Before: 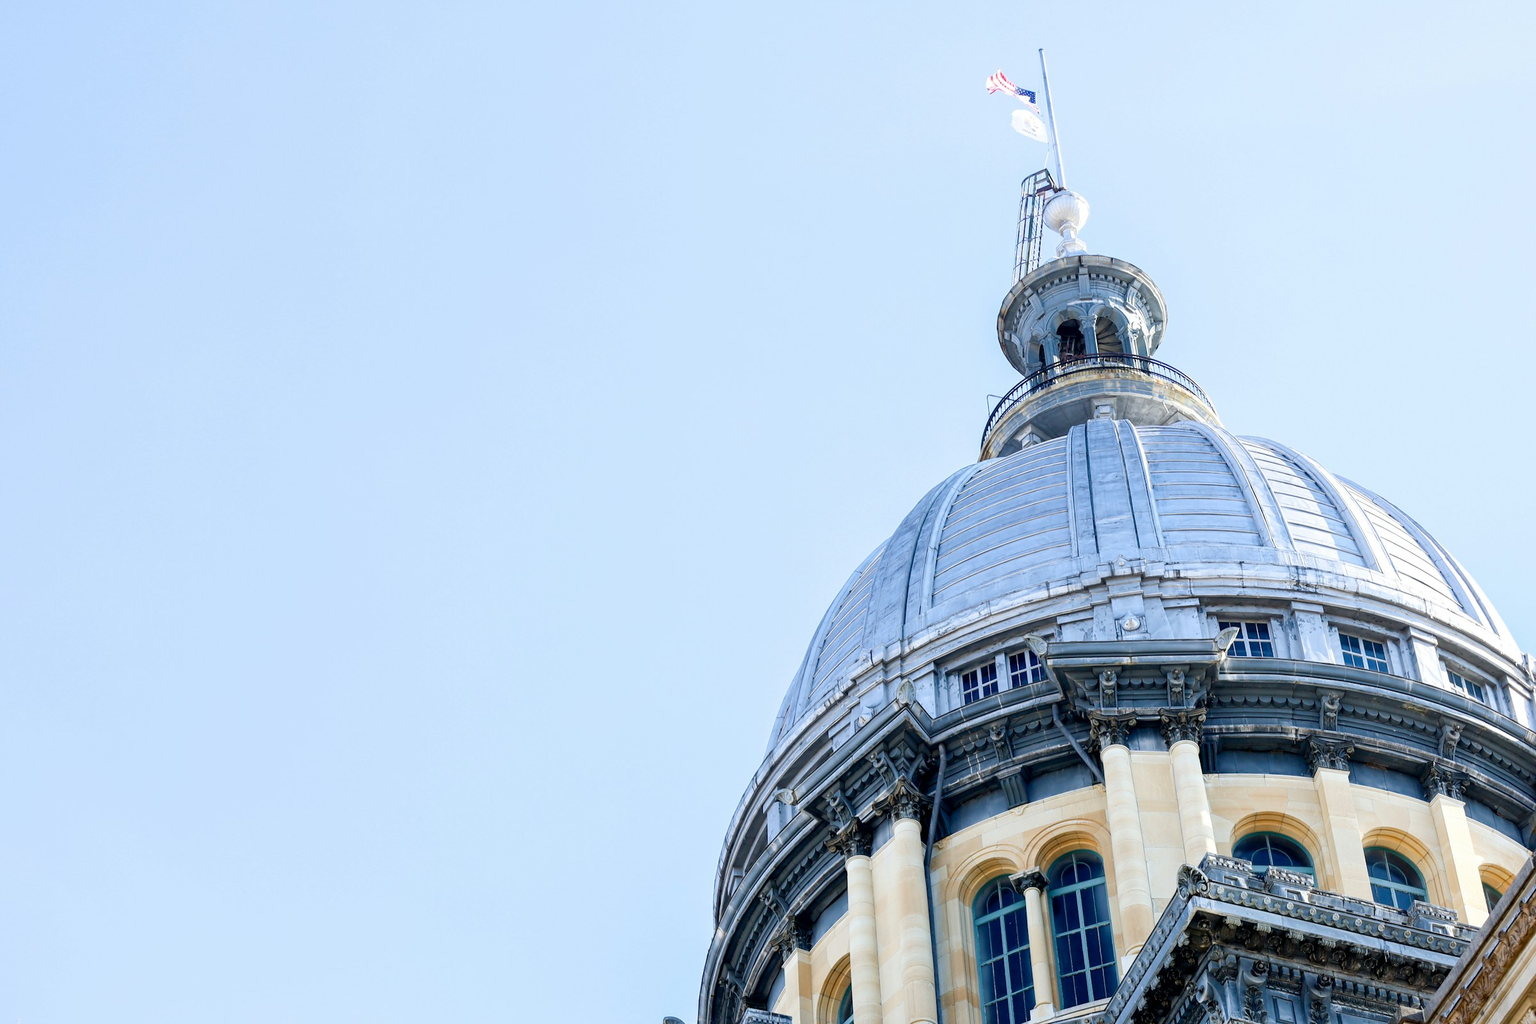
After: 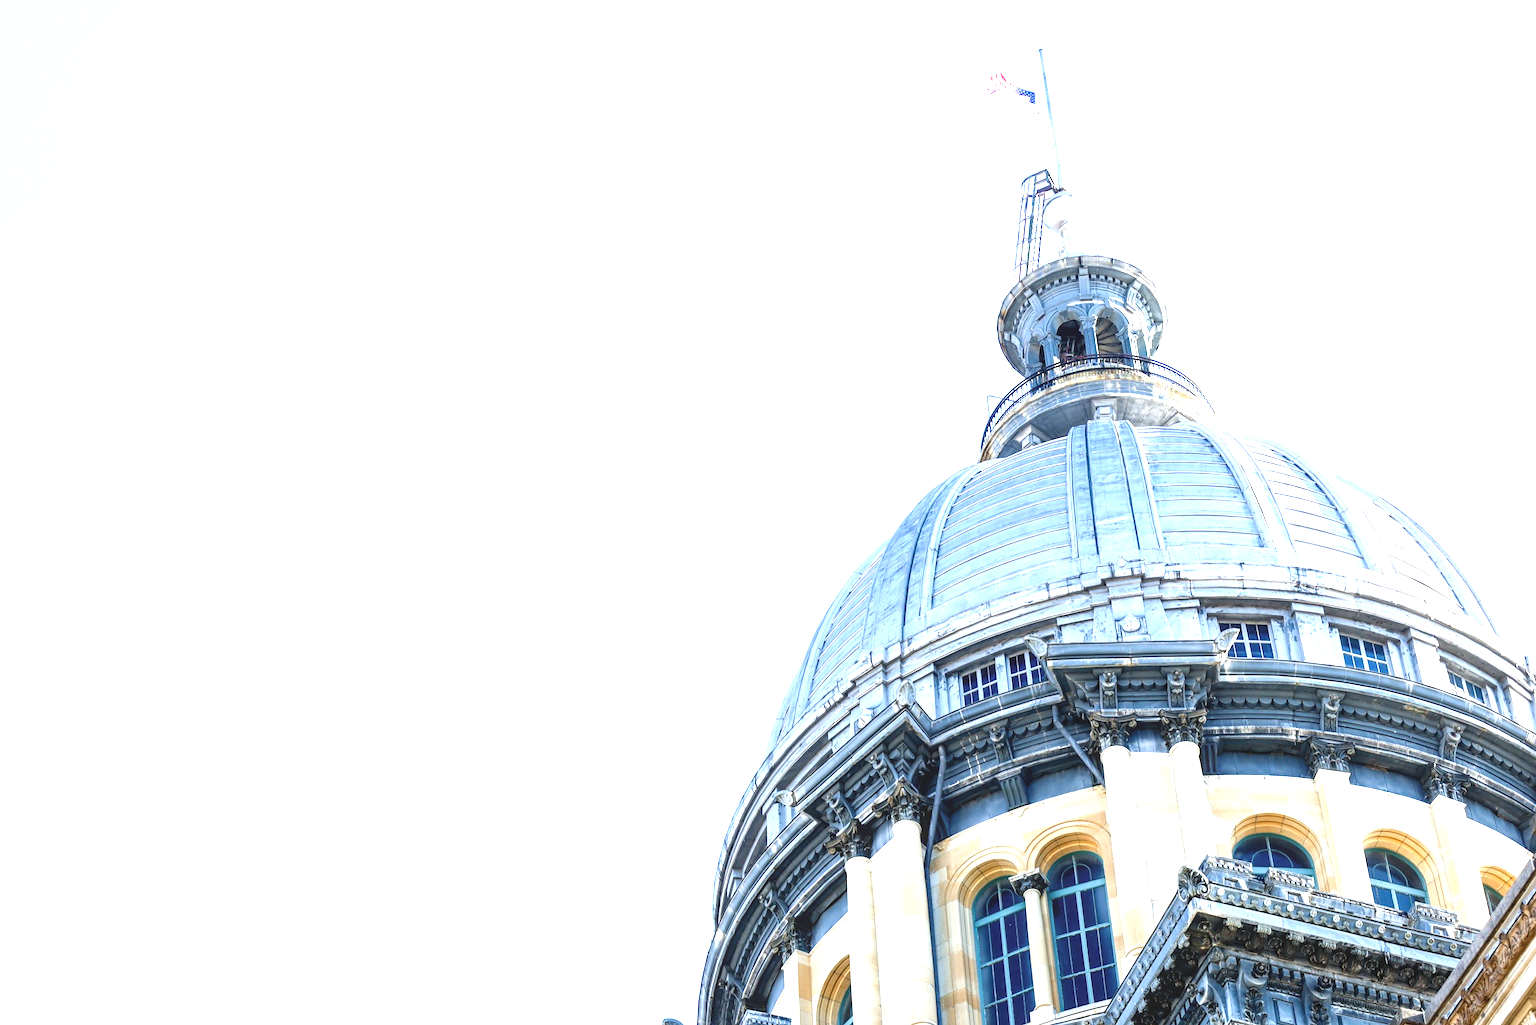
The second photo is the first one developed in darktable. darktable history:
crop and rotate: left 0.126%
exposure: black level correction -0.005, exposure 1 EV, compensate highlight preservation false
local contrast: on, module defaults
